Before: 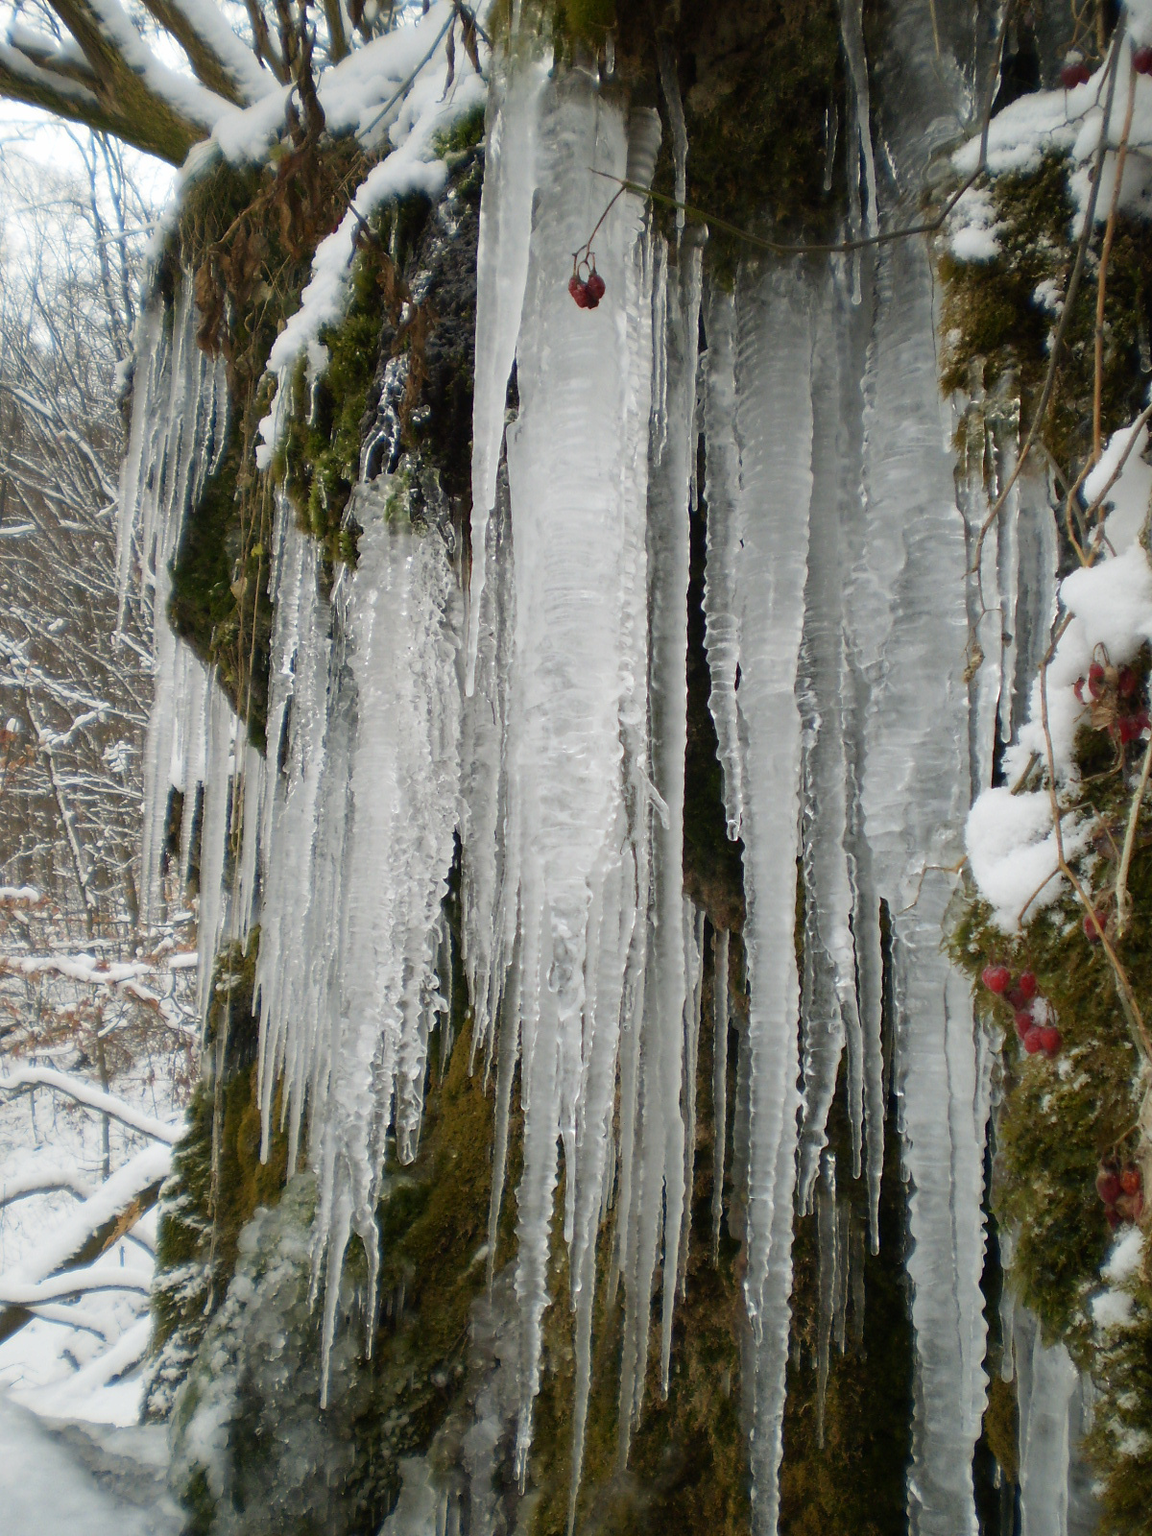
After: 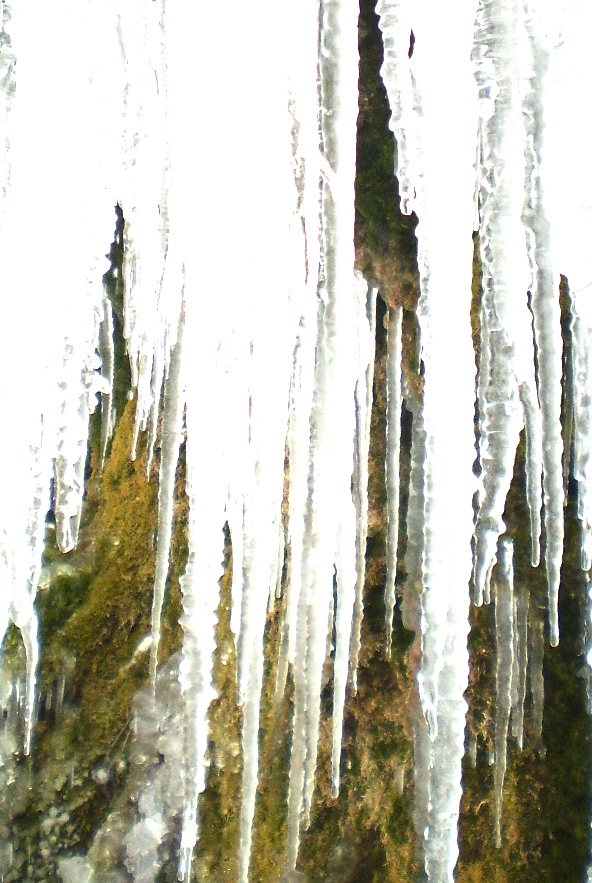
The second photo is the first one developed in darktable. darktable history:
crop: left 29.752%, top 41.319%, right 20.89%, bottom 3.489%
exposure: exposure 2.192 EV, compensate highlight preservation false
